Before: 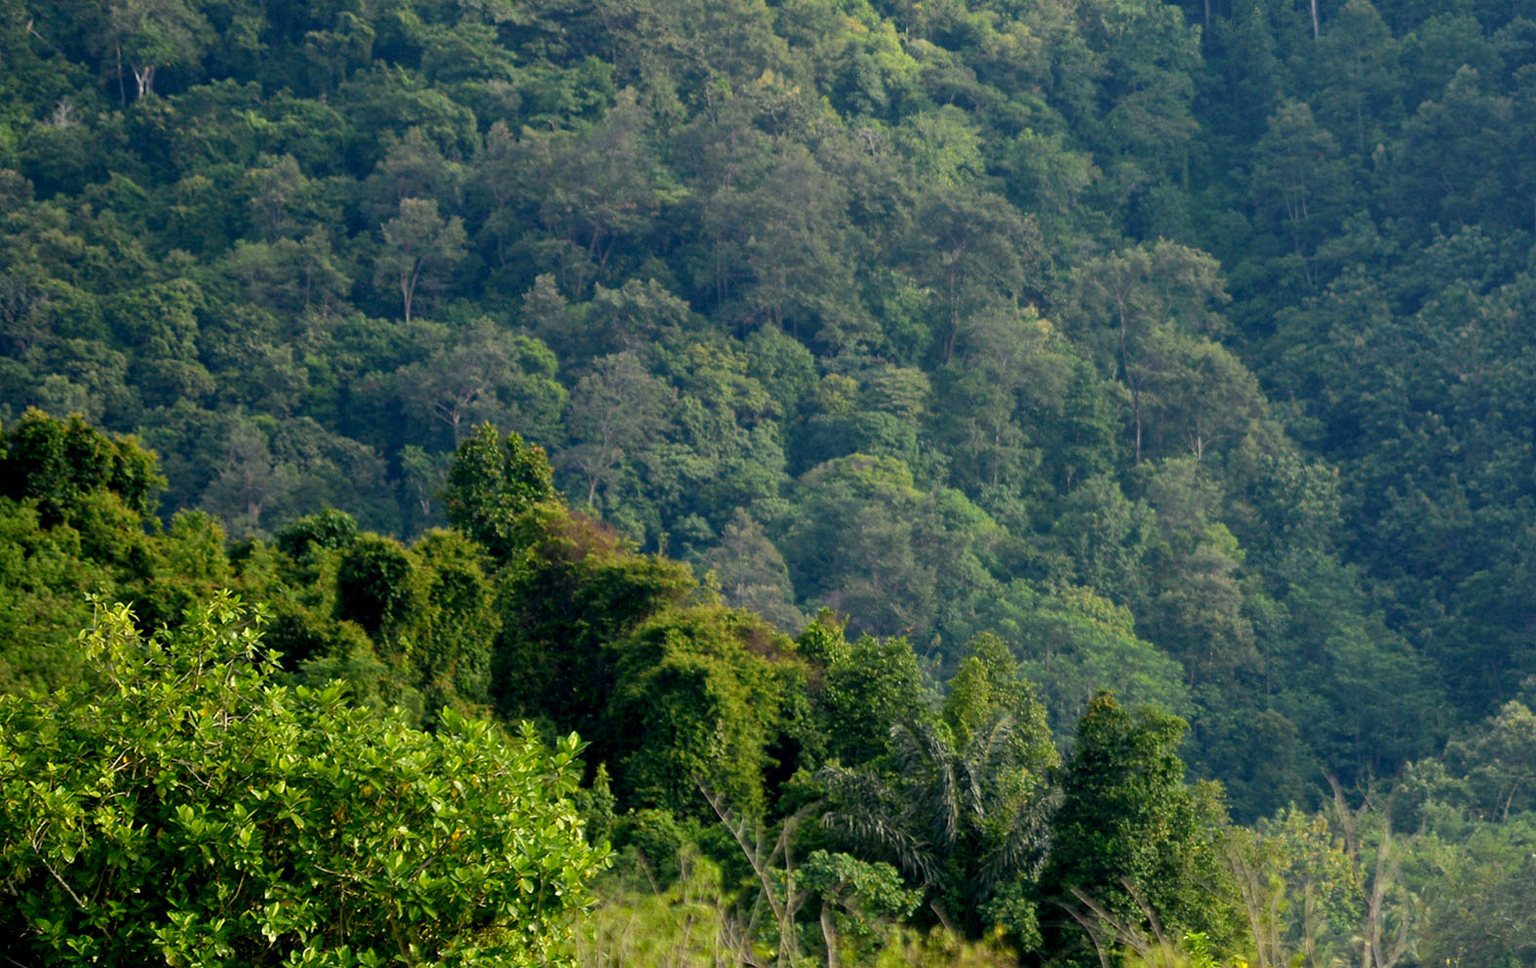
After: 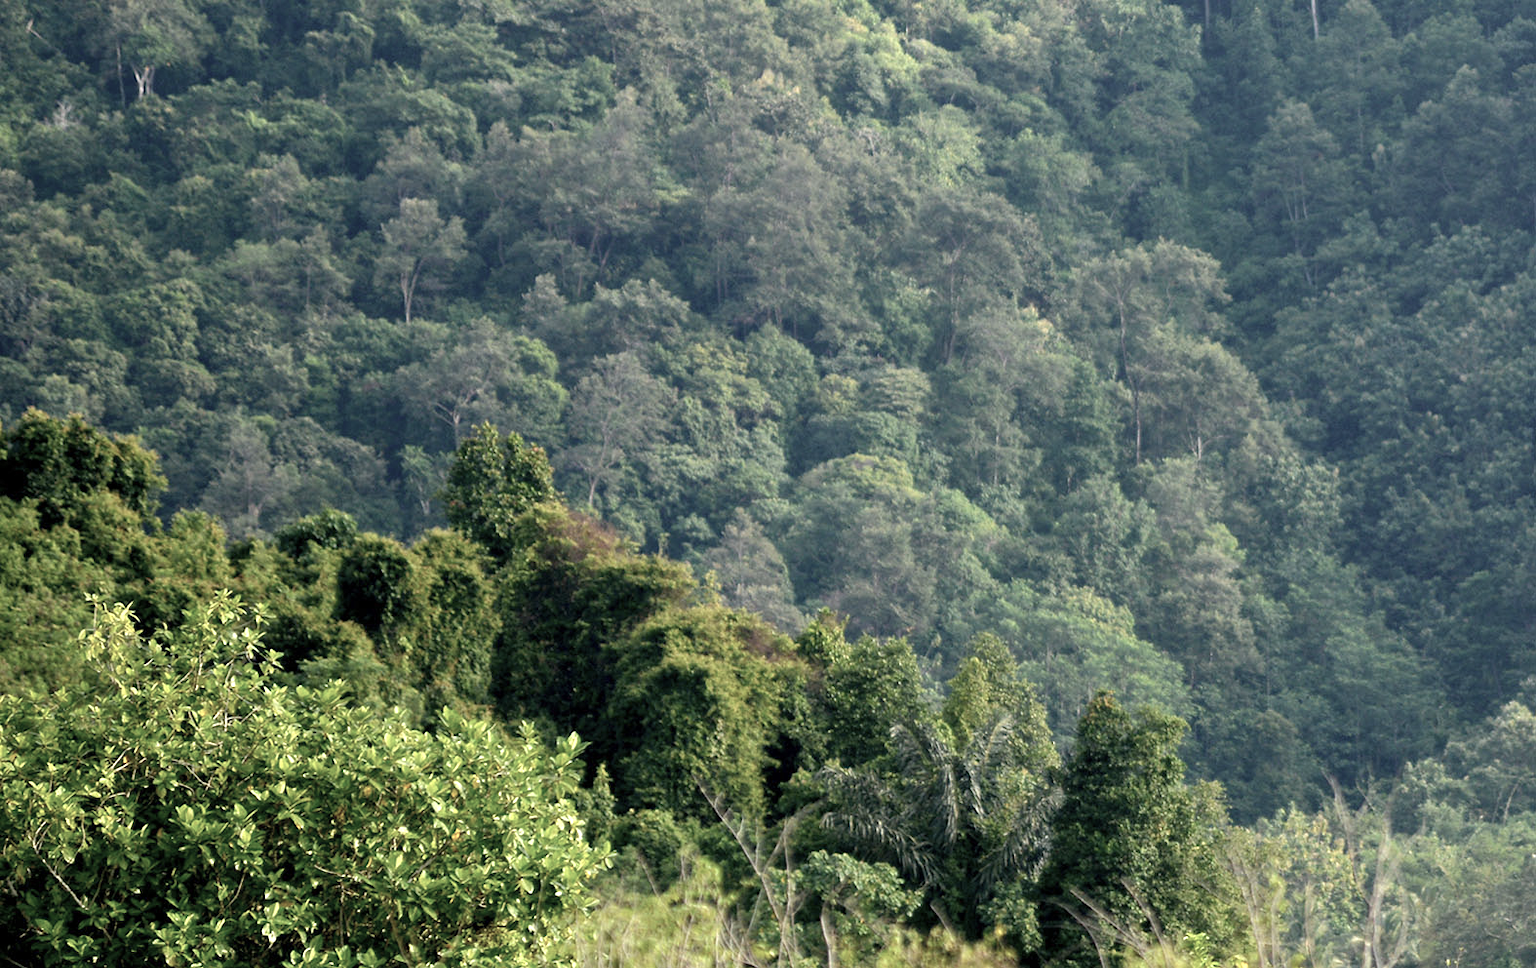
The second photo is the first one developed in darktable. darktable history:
exposure: exposure 0.736 EV, compensate highlight preservation false
color correction: highlights b* 0.013, saturation 0.581
